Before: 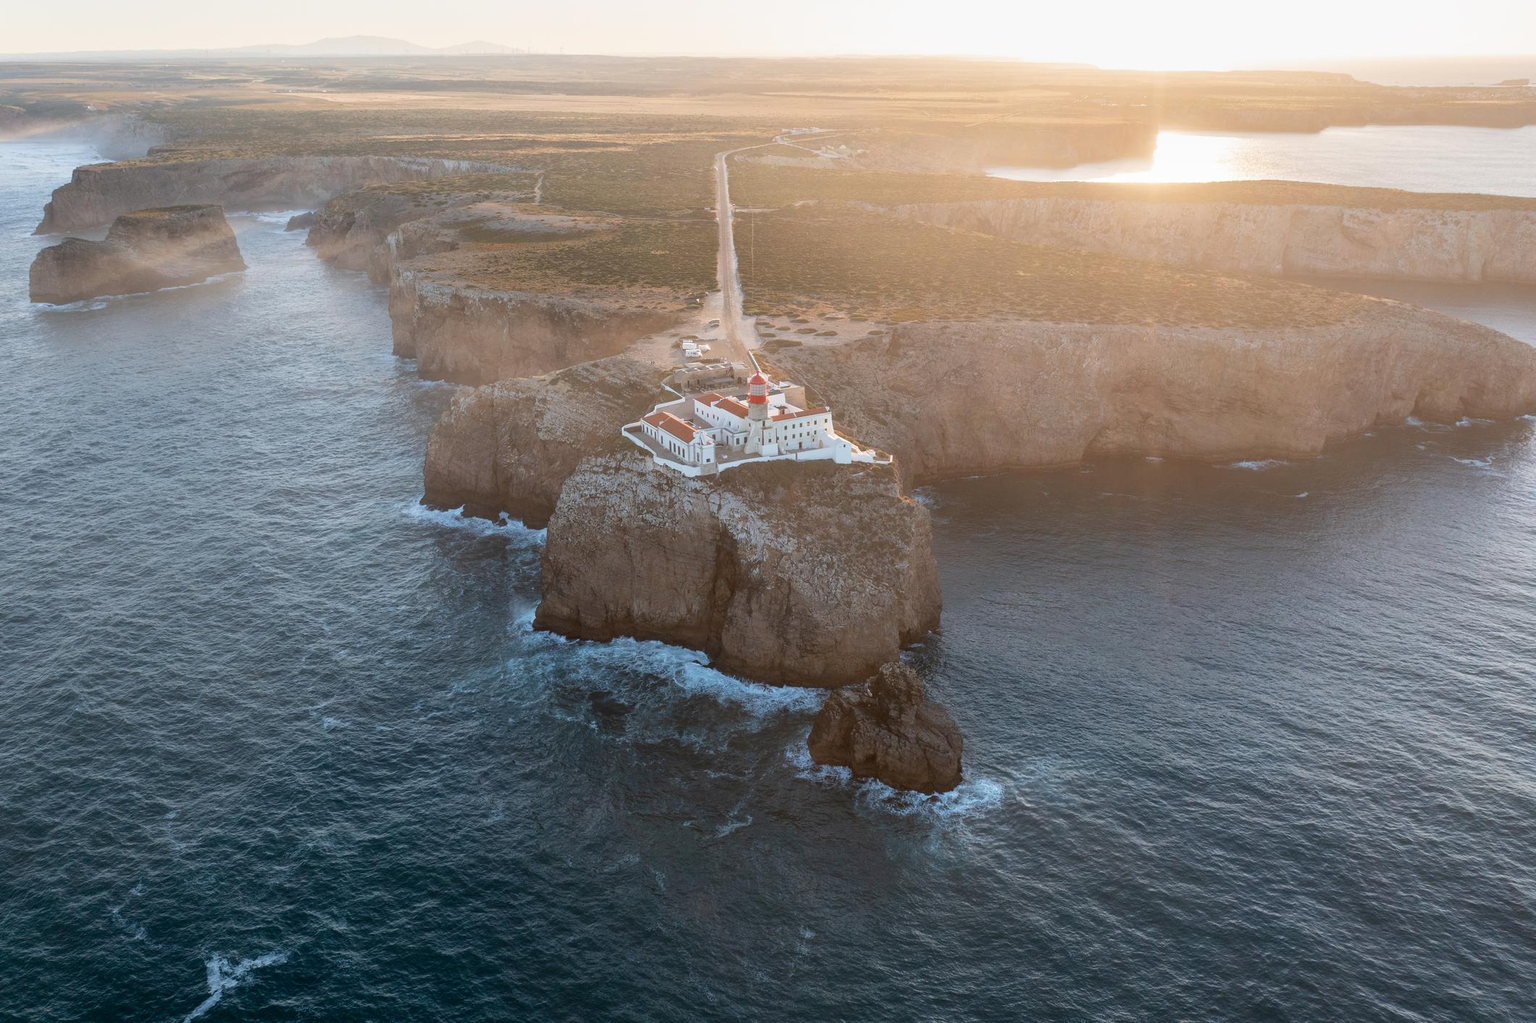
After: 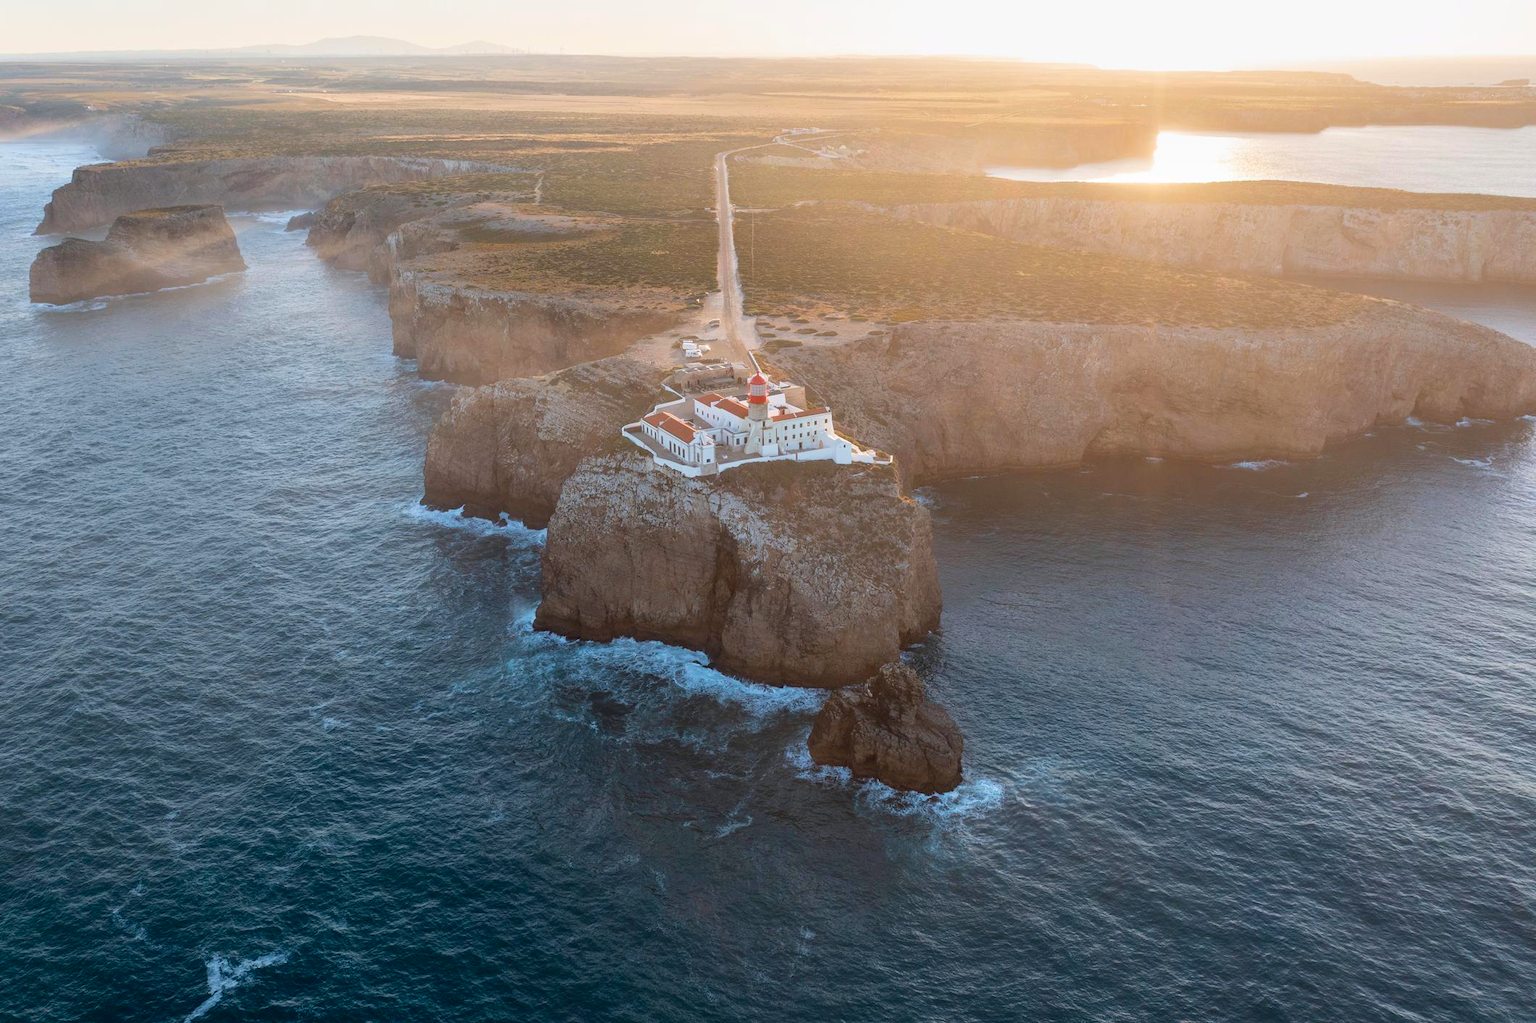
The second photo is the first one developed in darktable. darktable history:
color balance rgb: global offset › chroma 0.057%, global offset › hue 253.07°, linear chroma grading › global chroma 15.435%, perceptual saturation grading › global saturation 0.154%, global vibrance 20%
